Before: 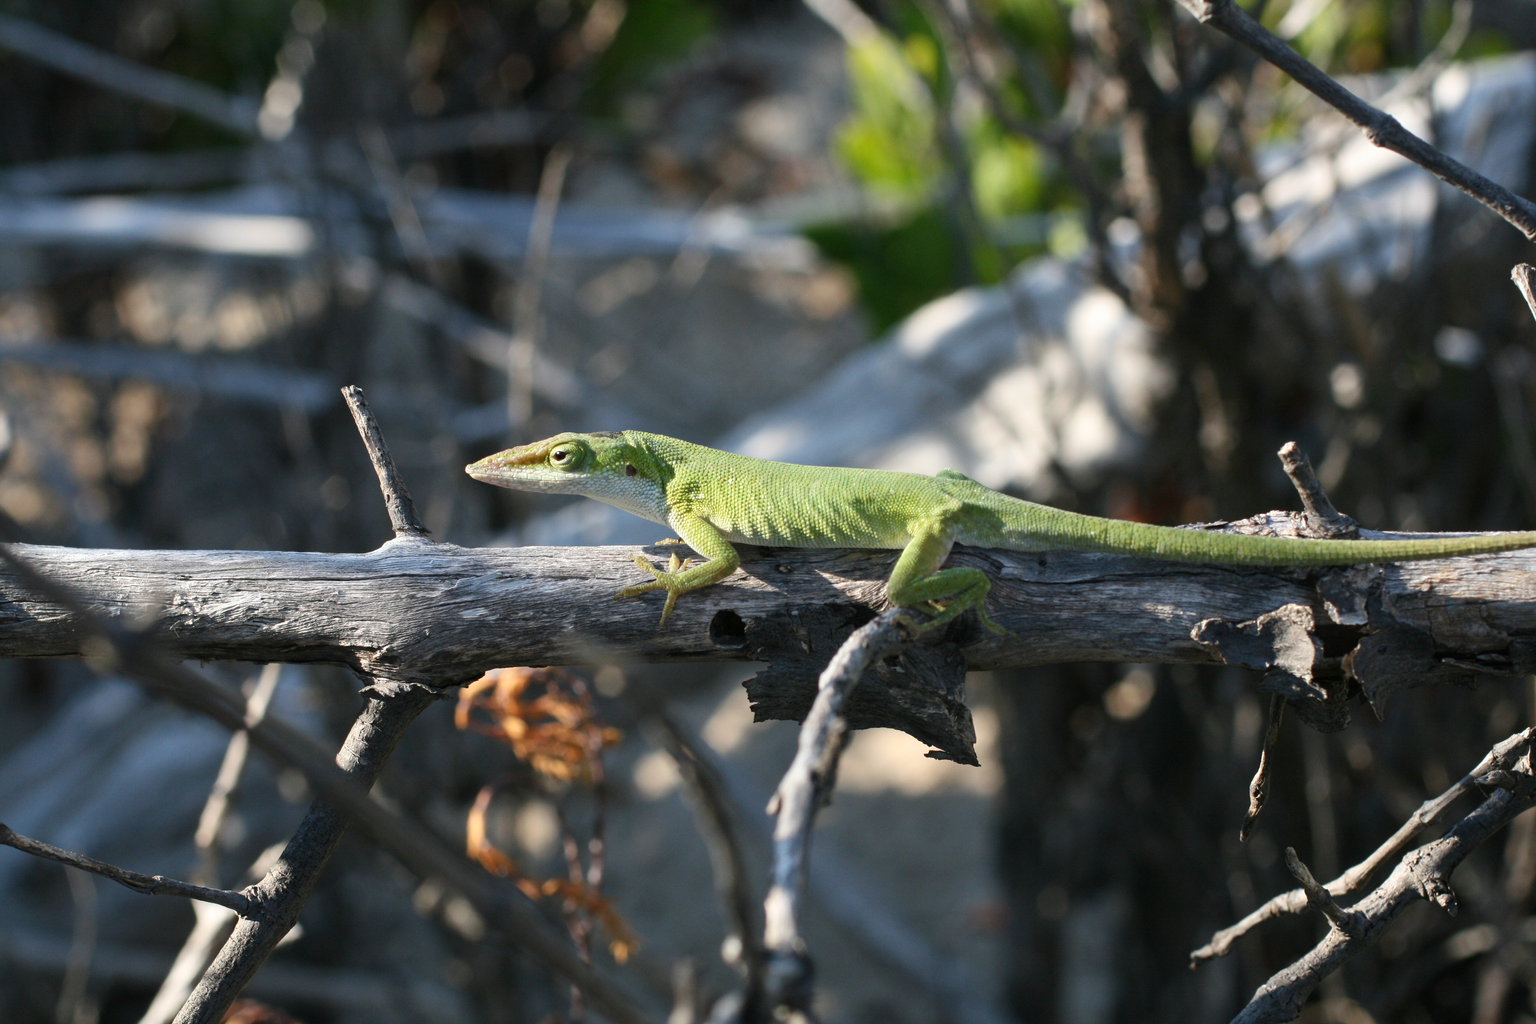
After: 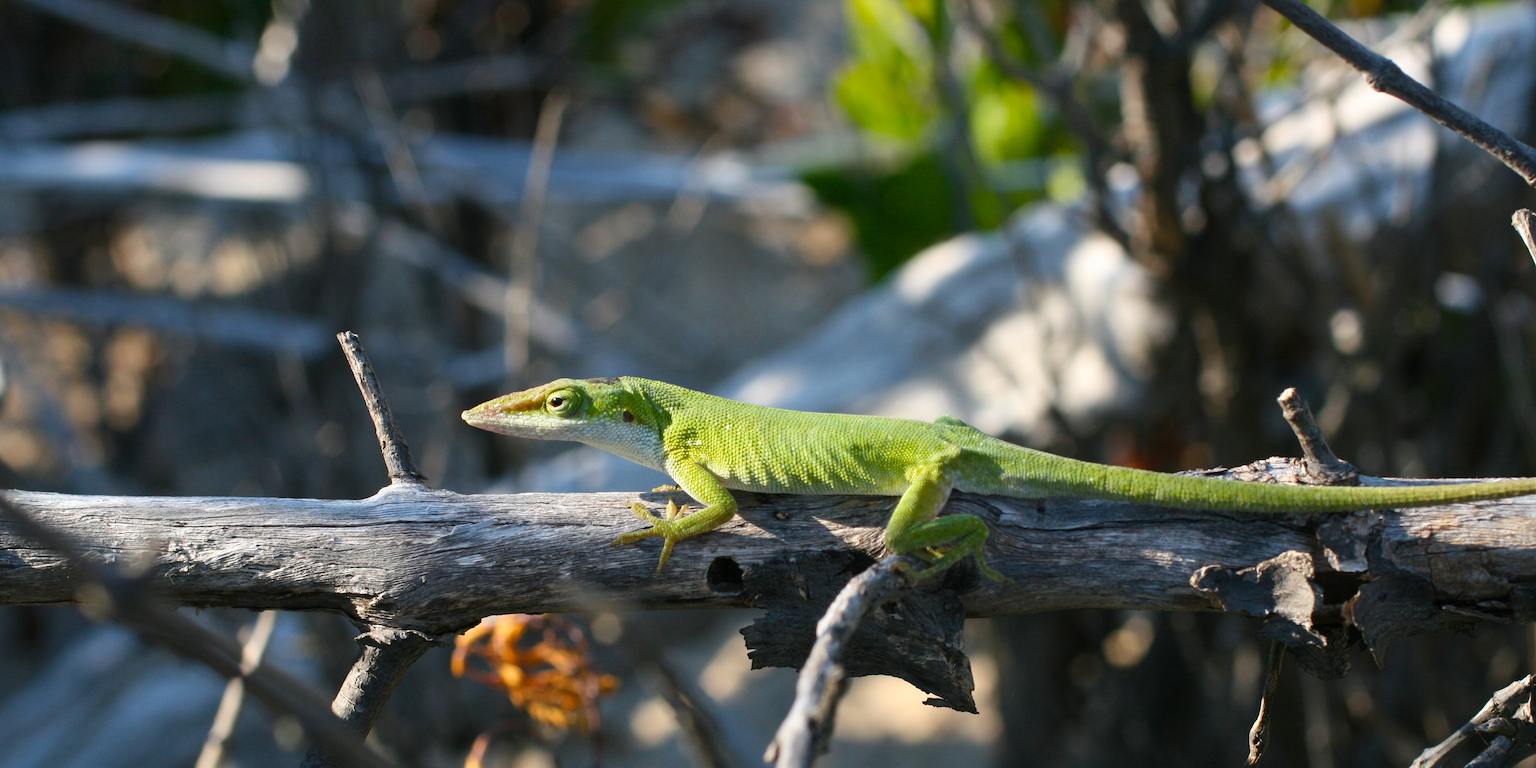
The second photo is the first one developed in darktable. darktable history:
crop: left 0.387%, top 5.469%, bottom 19.809%
color balance rgb: perceptual saturation grading › global saturation 25%, global vibrance 20%
